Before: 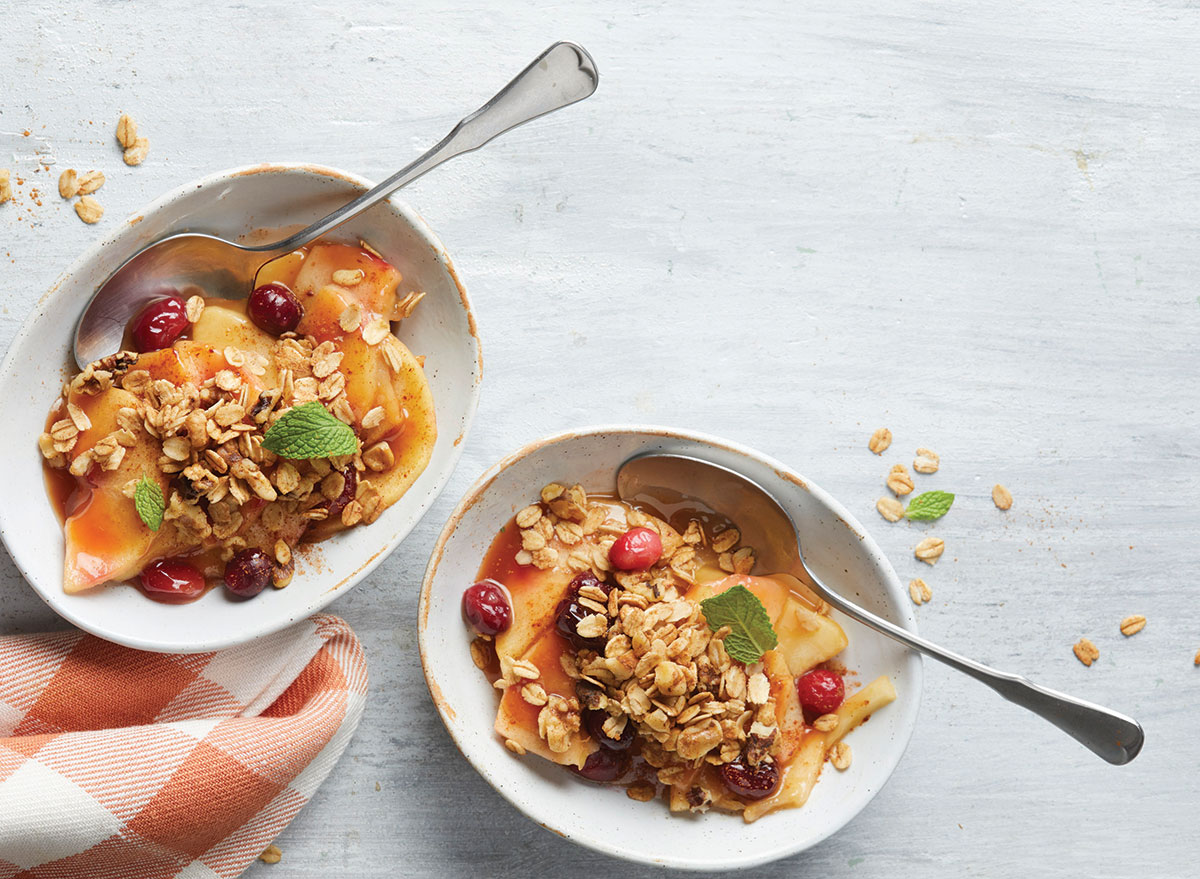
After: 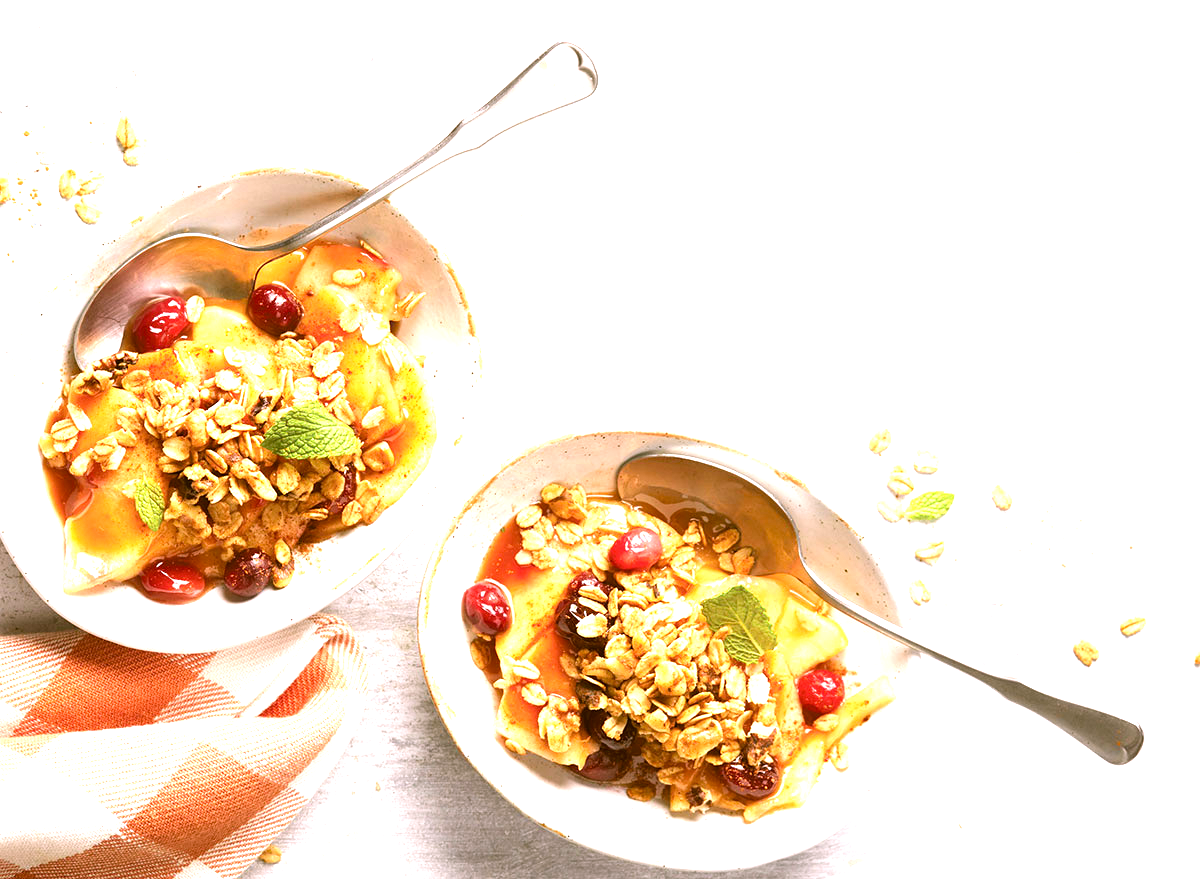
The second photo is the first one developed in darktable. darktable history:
exposure: black level correction 0, exposure 0.699 EV, compensate highlight preservation false
tone equalizer: -8 EV -0.777 EV, -7 EV -0.667 EV, -6 EV -0.609 EV, -5 EV -0.375 EV, -3 EV 0.389 EV, -2 EV 0.6 EV, -1 EV 0.694 EV, +0 EV 0.763 EV
color calibration: illuminant as shot in camera, x 0.358, y 0.373, temperature 4628.91 K
color correction: highlights a* 8.86, highlights b* 14.97, shadows a* -0.328, shadows b* 26.14
